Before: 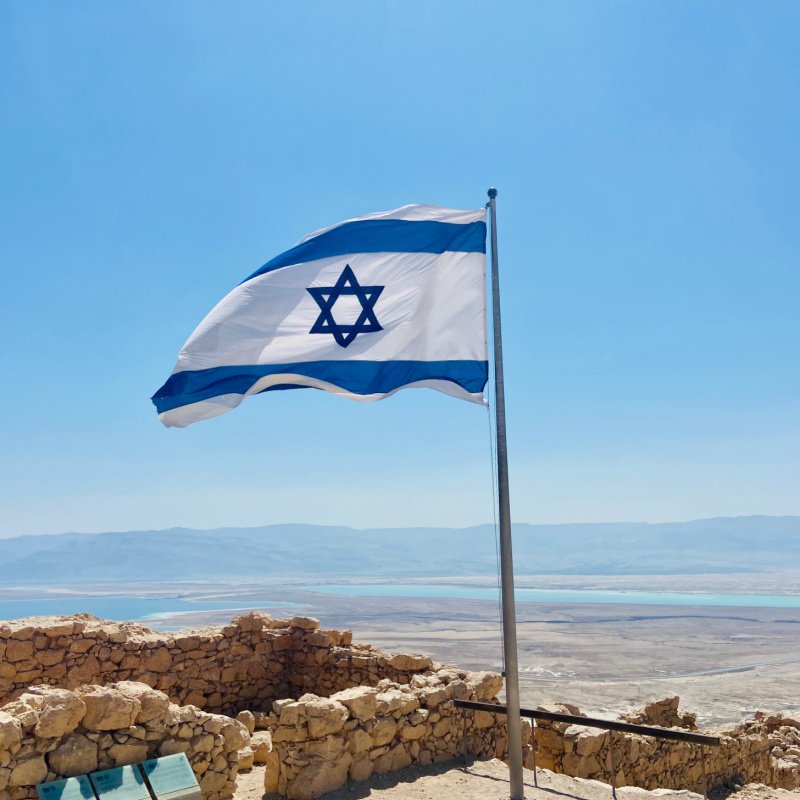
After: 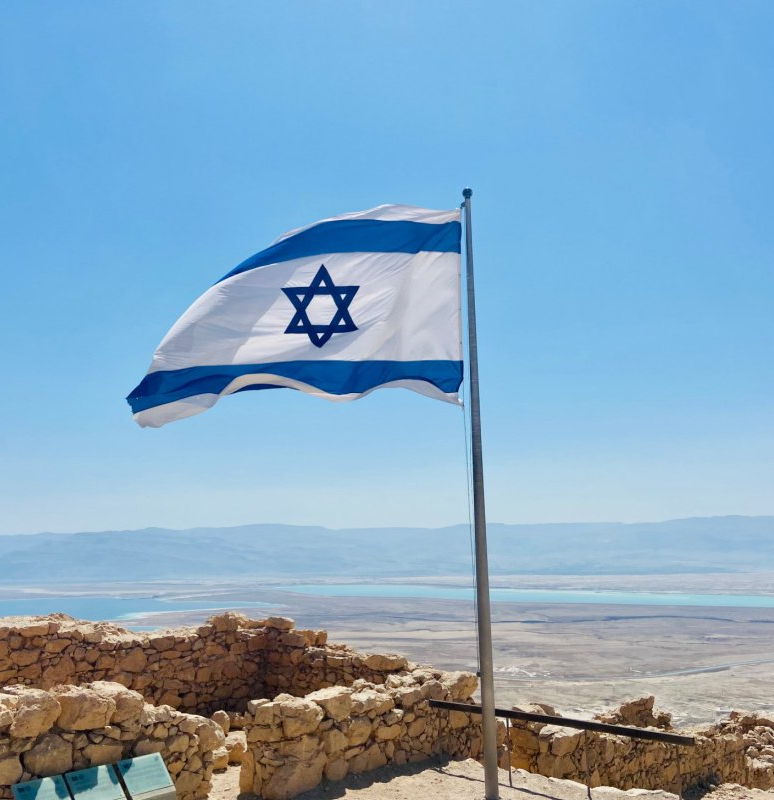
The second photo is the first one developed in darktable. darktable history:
crop and rotate: left 3.203%
